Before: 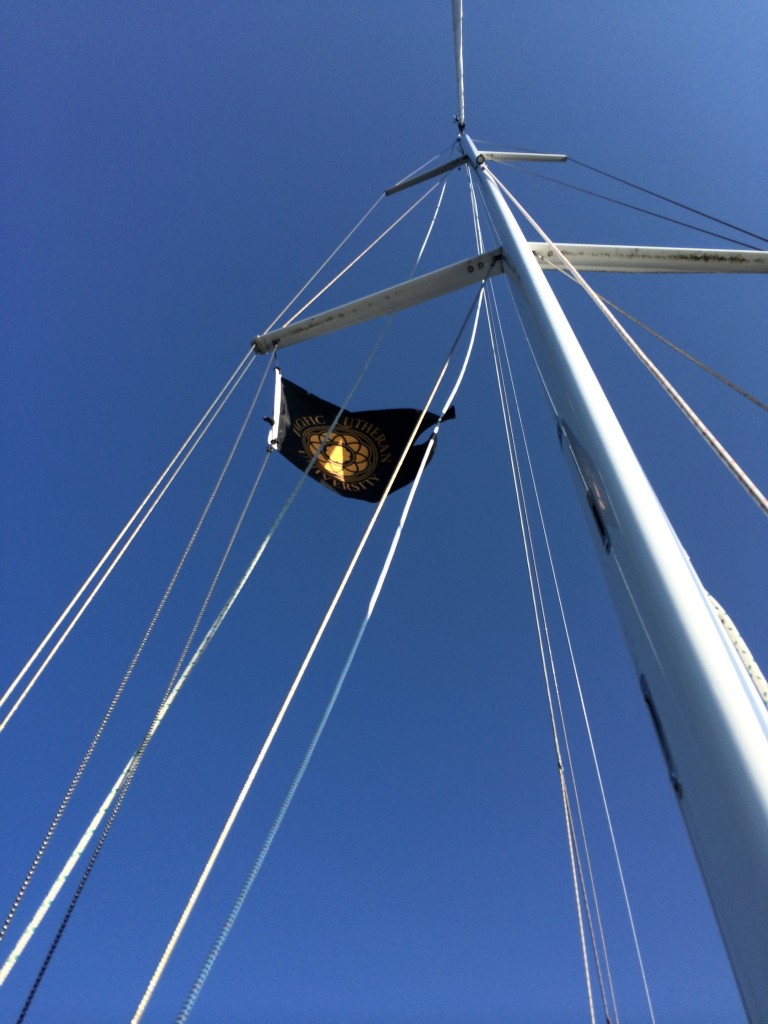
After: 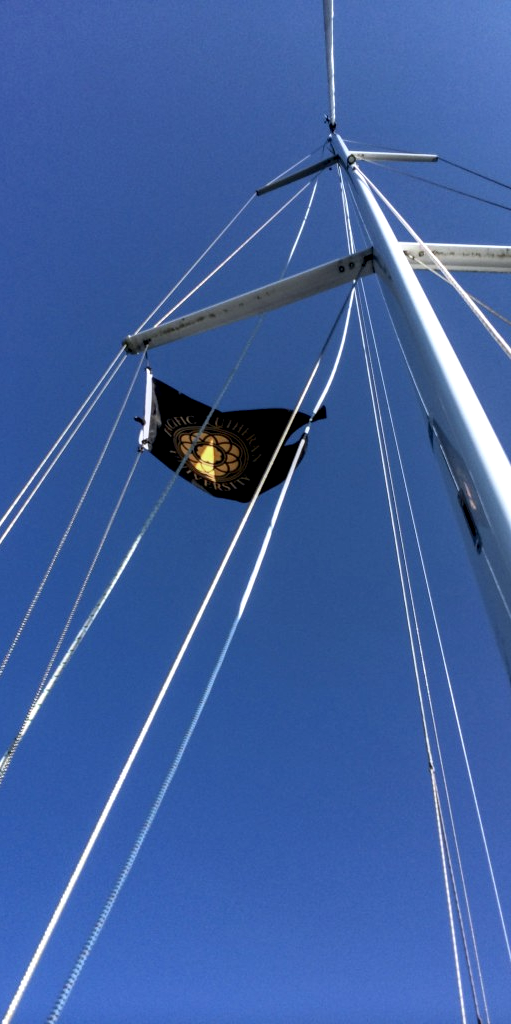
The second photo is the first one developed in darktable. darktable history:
crop: left 16.899%, right 16.556%
local contrast: highlights 20%, detail 150%
white balance: red 0.984, blue 1.059
